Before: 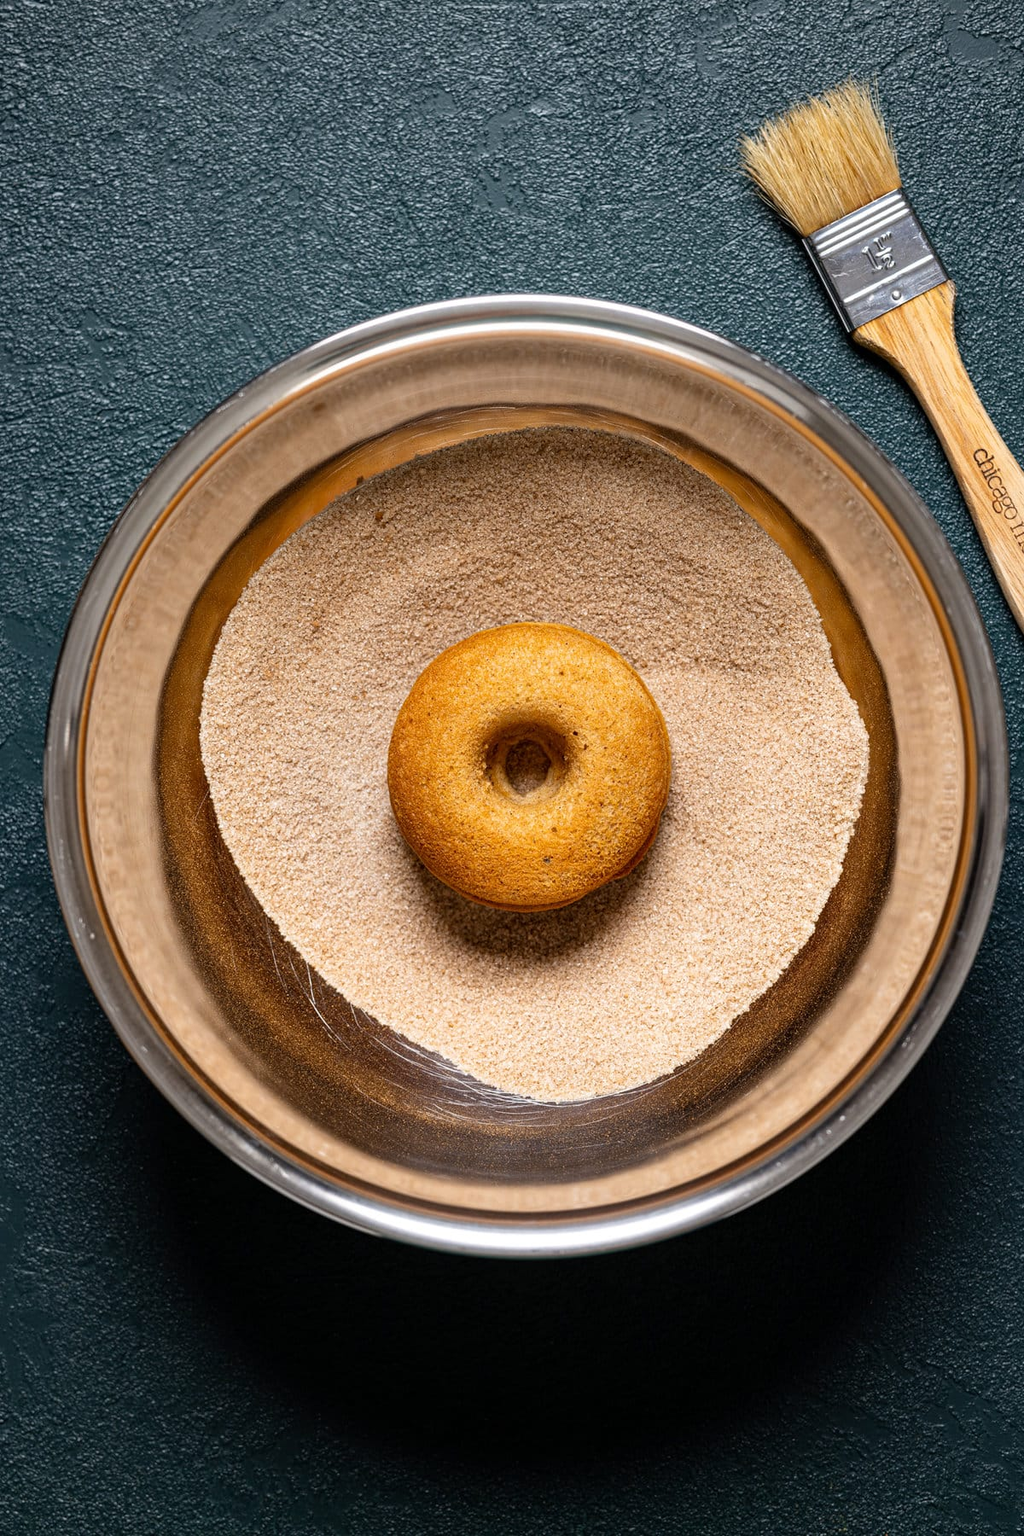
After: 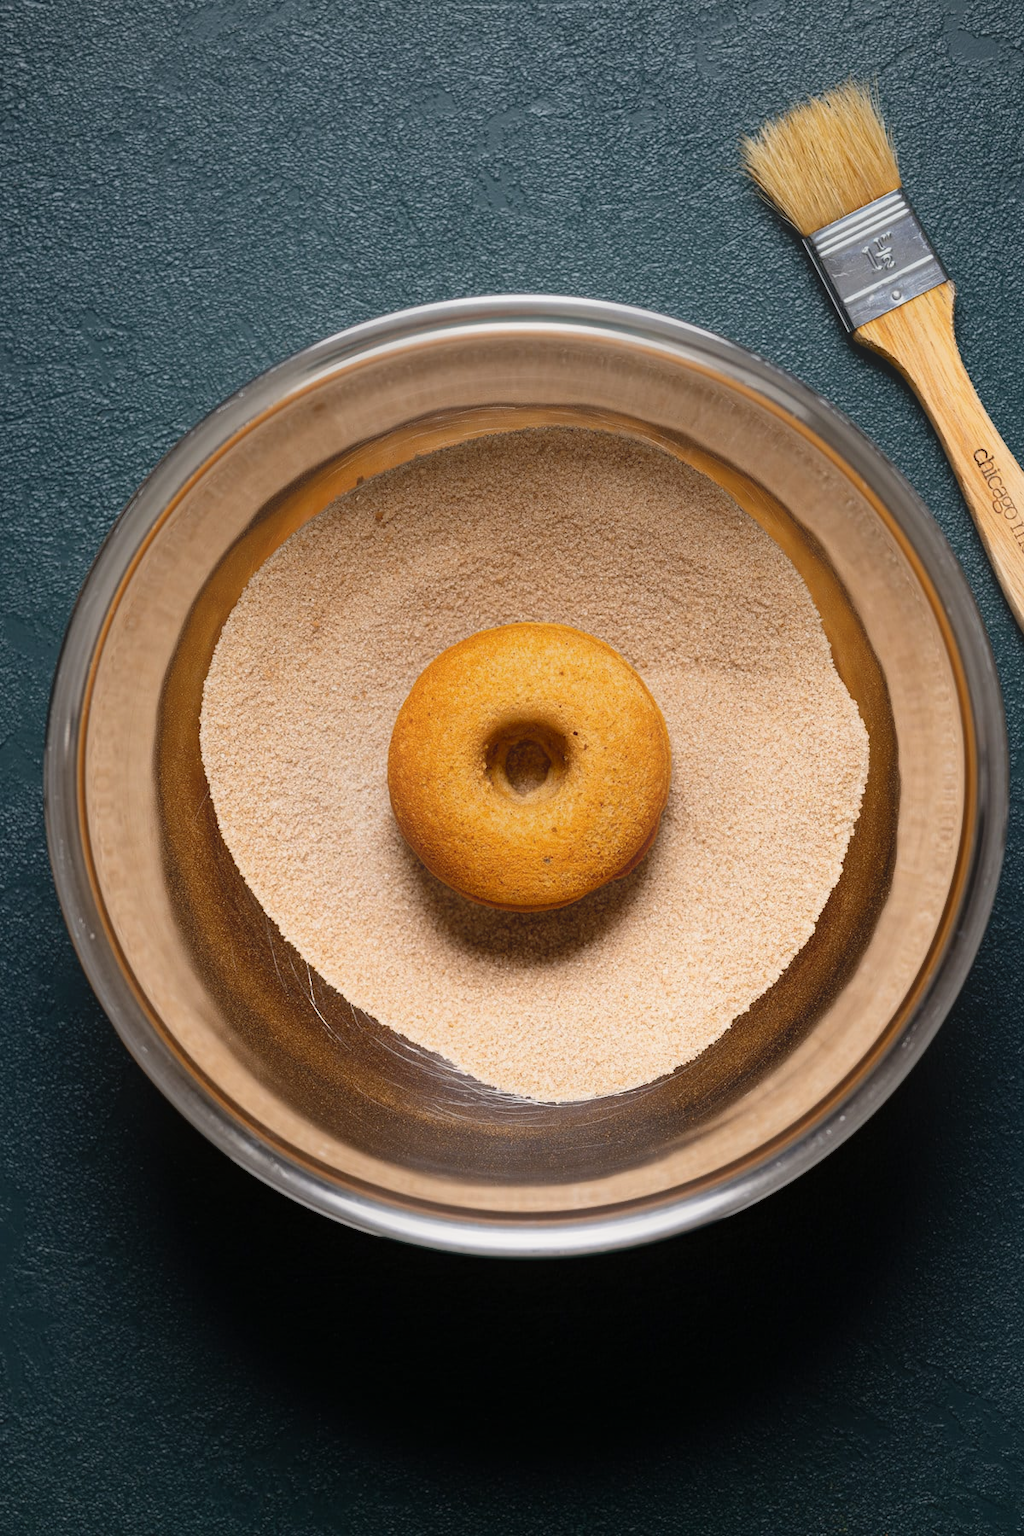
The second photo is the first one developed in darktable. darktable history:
contrast equalizer: y [[0.6 ×6], [0.55 ×6], [0 ×6], [0 ×6], [0 ×6]], mix -0.983
